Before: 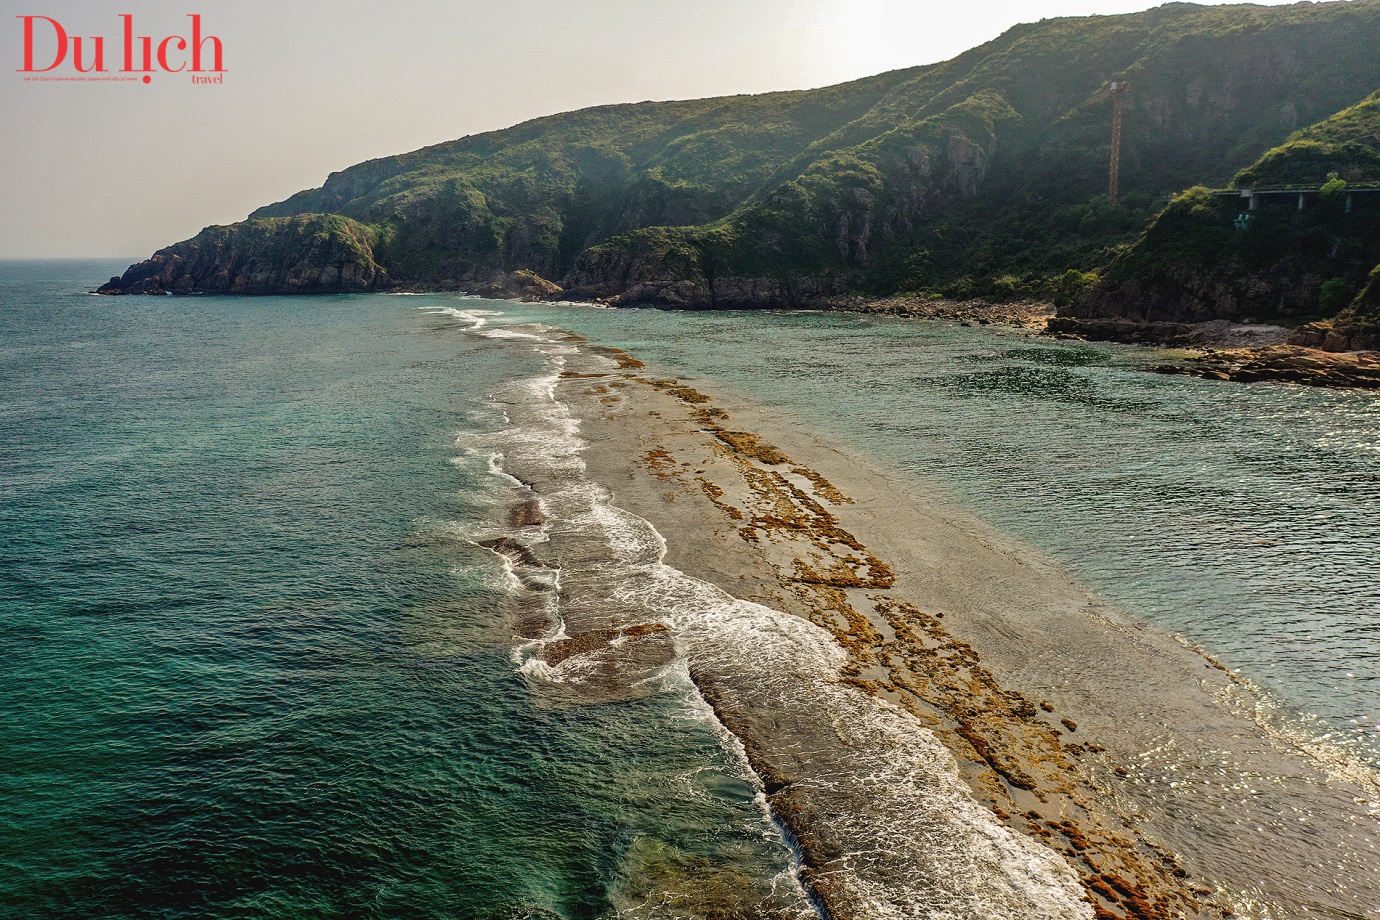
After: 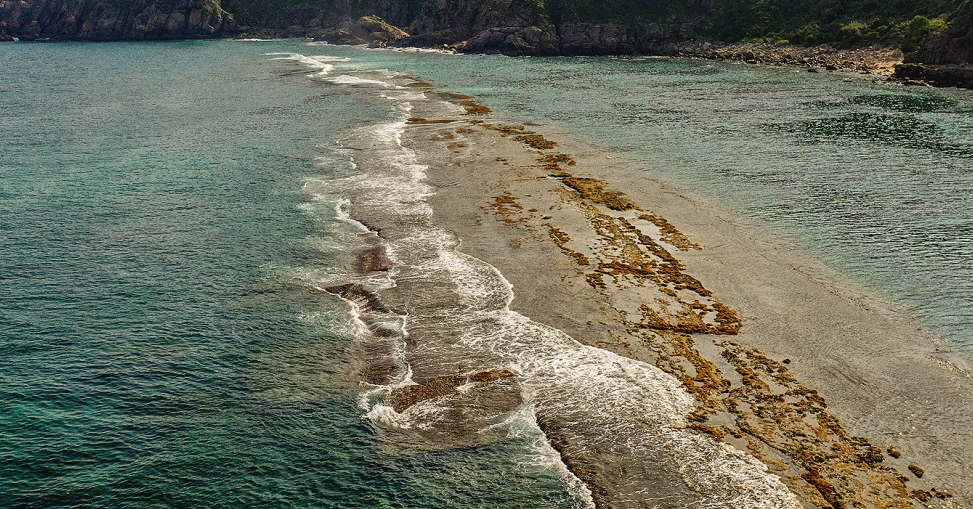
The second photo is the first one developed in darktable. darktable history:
crop: left 11.123%, top 27.61%, right 18.3%, bottom 17.034%
grain: coarseness 0.09 ISO
